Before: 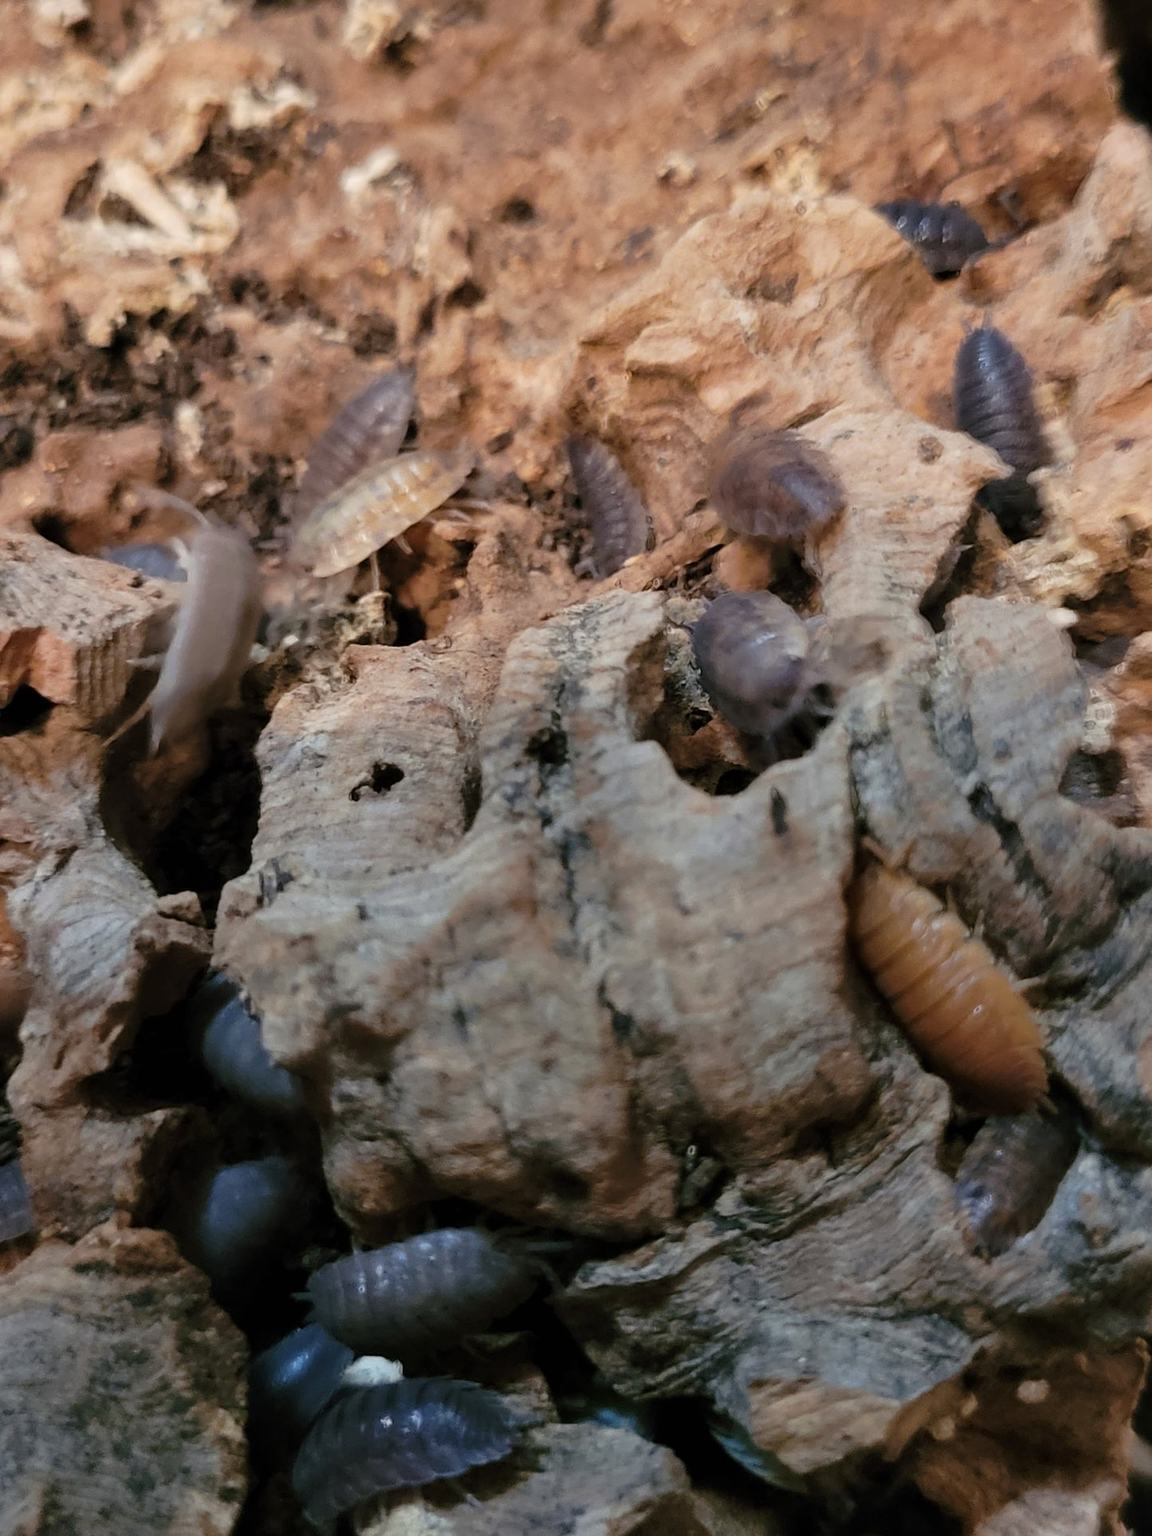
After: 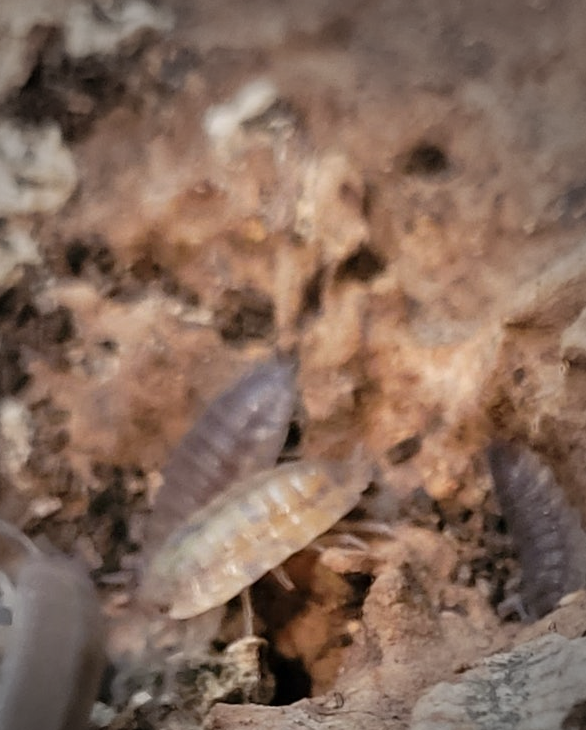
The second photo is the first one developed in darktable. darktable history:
shadows and highlights: soften with gaussian
vignetting: fall-off start 64.63%, center (-0.034, 0.148), width/height ratio 0.881
crop: left 15.452%, top 5.459%, right 43.956%, bottom 56.62%
